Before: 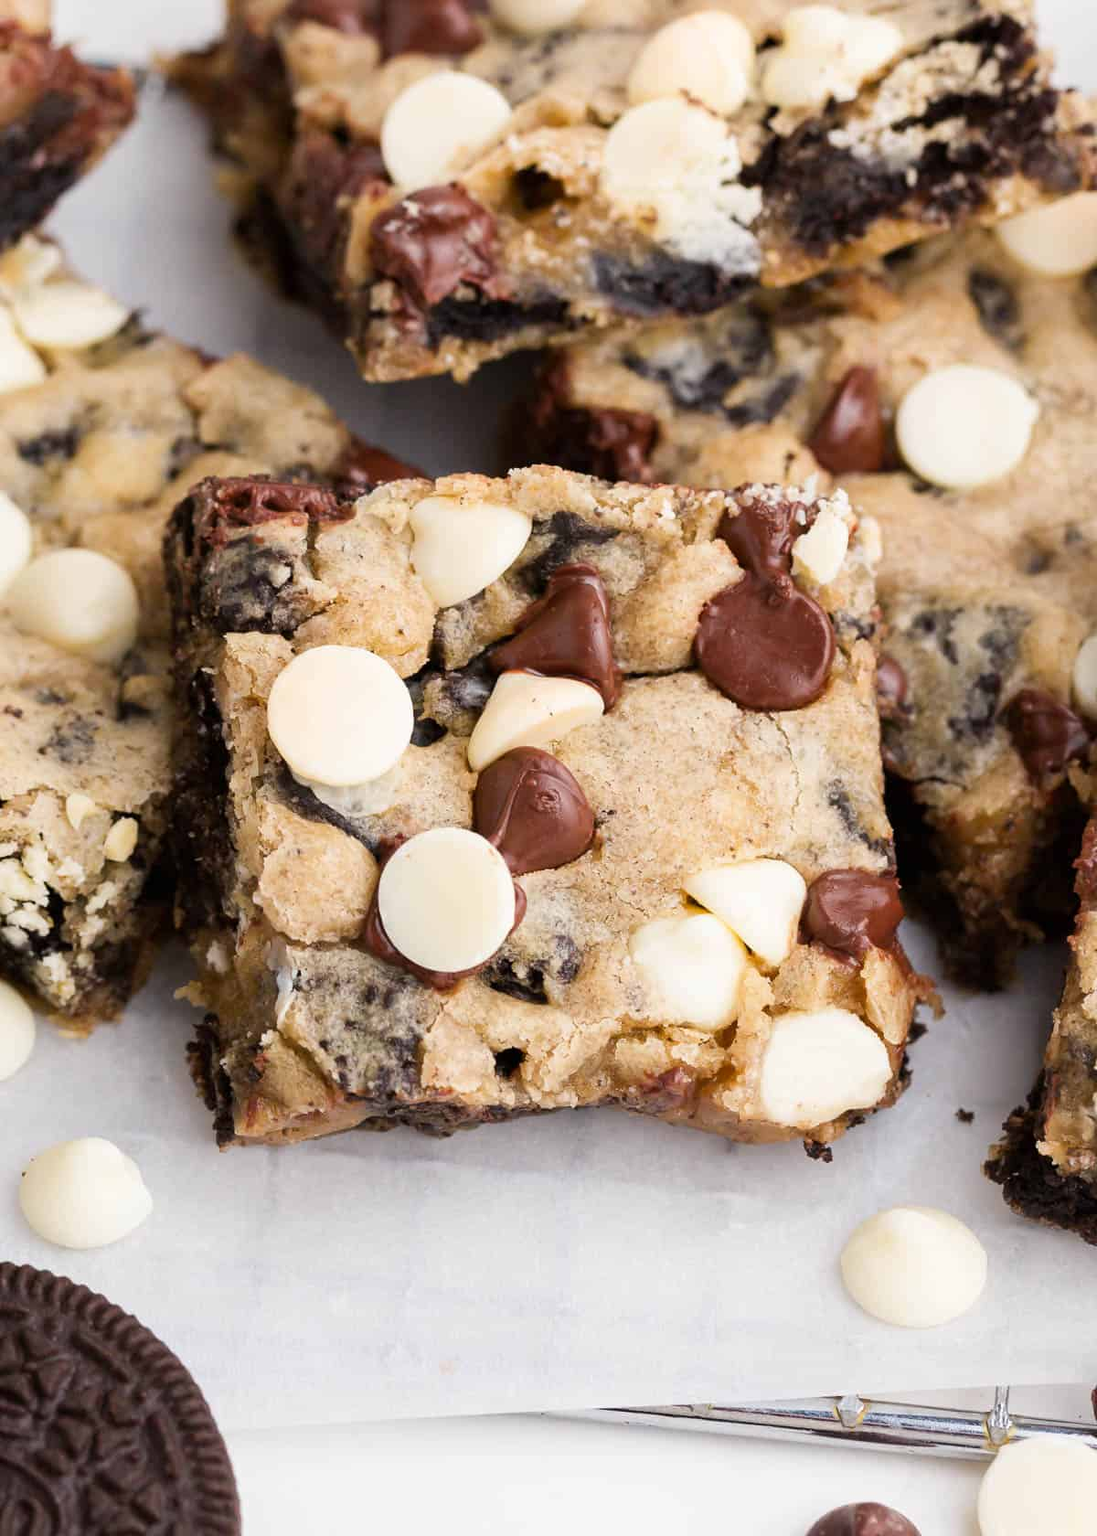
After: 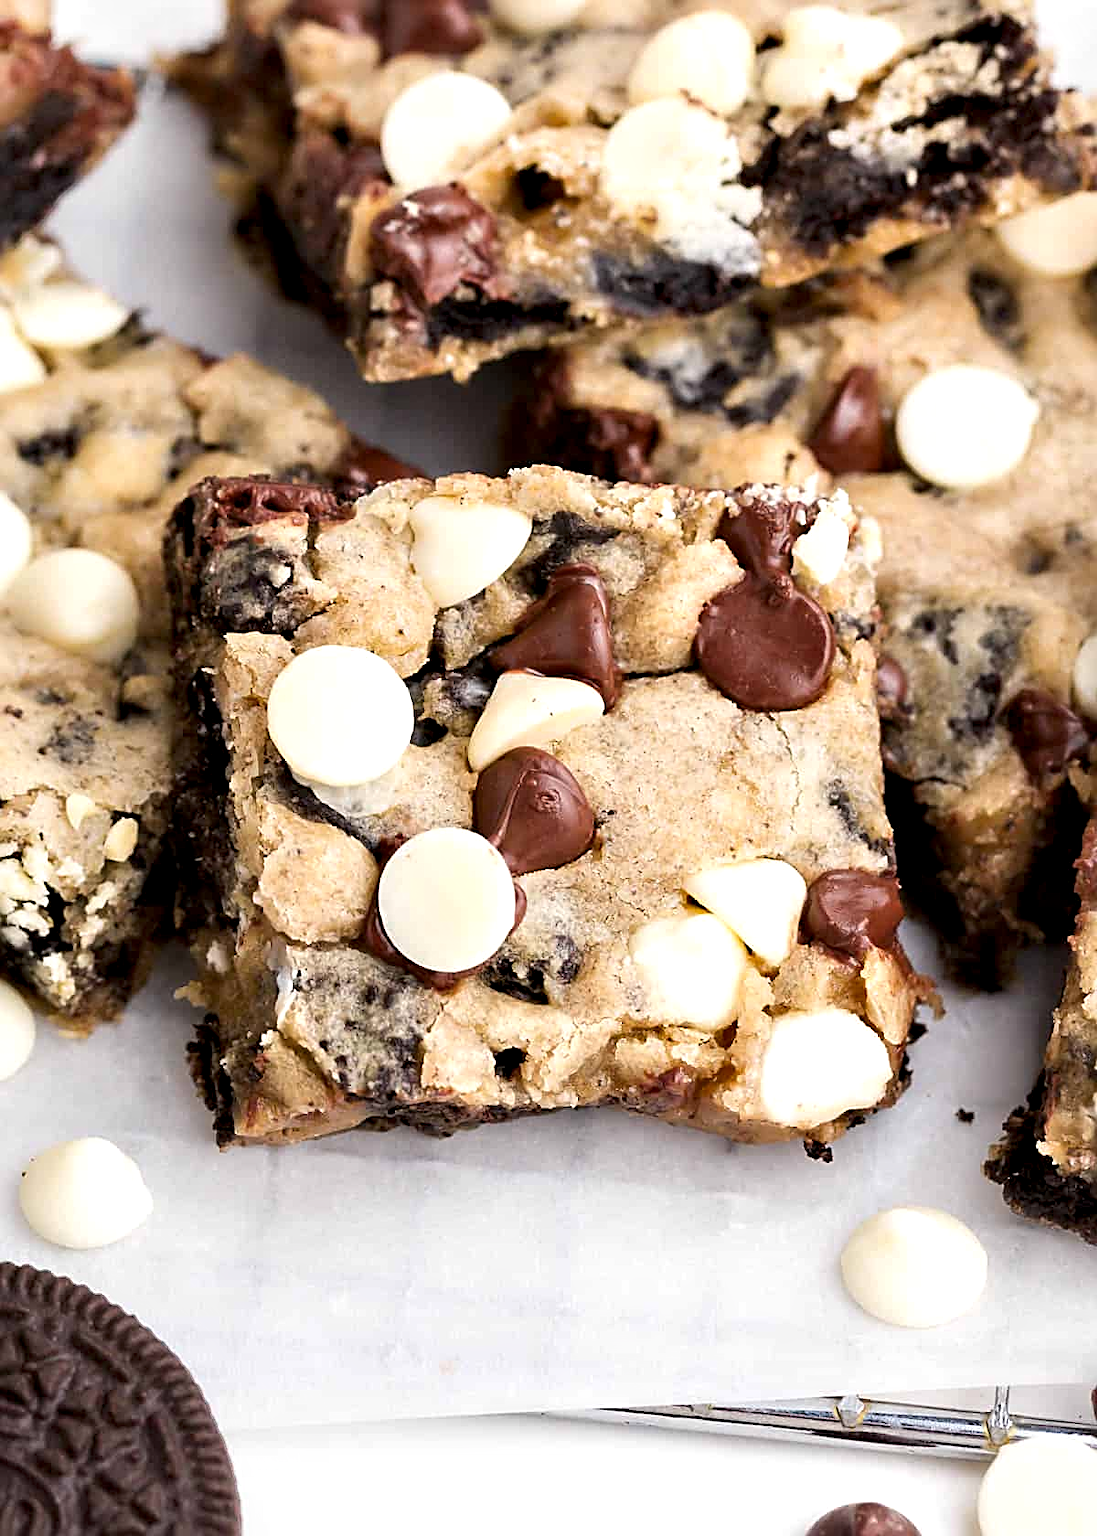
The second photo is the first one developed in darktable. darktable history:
exposure: exposure 0.202 EV, compensate highlight preservation false
contrast equalizer: y [[0.514, 0.573, 0.581, 0.508, 0.5, 0.5], [0.5 ×6], [0.5 ×6], [0 ×6], [0 ×6]]
sharpen: radius 2.573, amount 0.683
